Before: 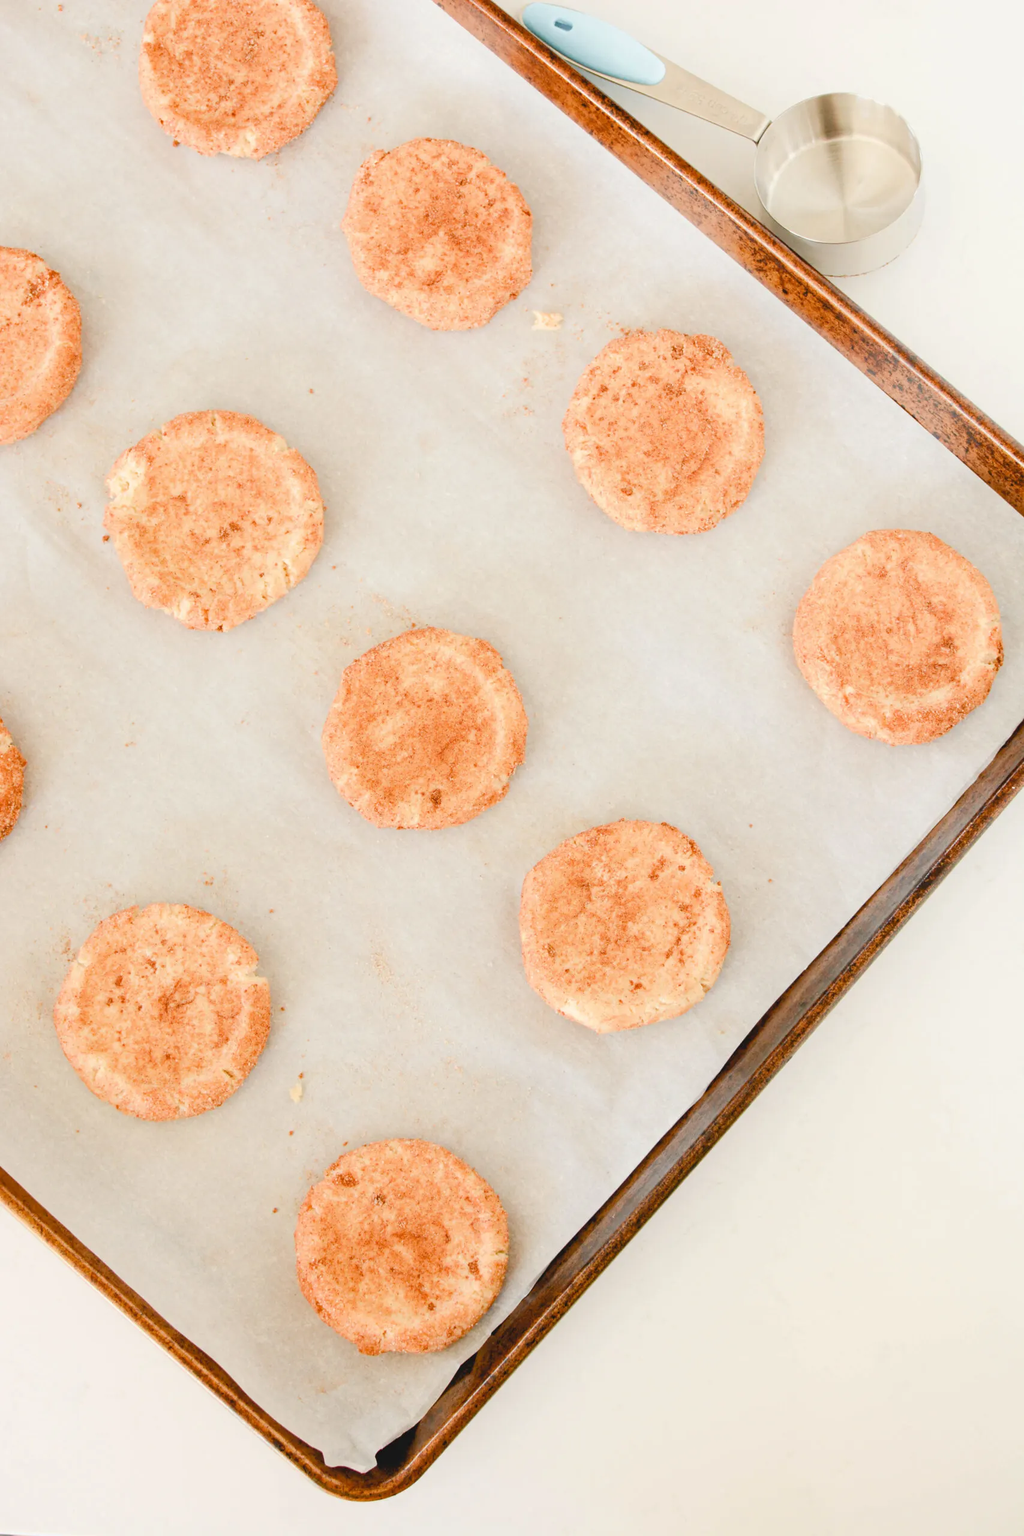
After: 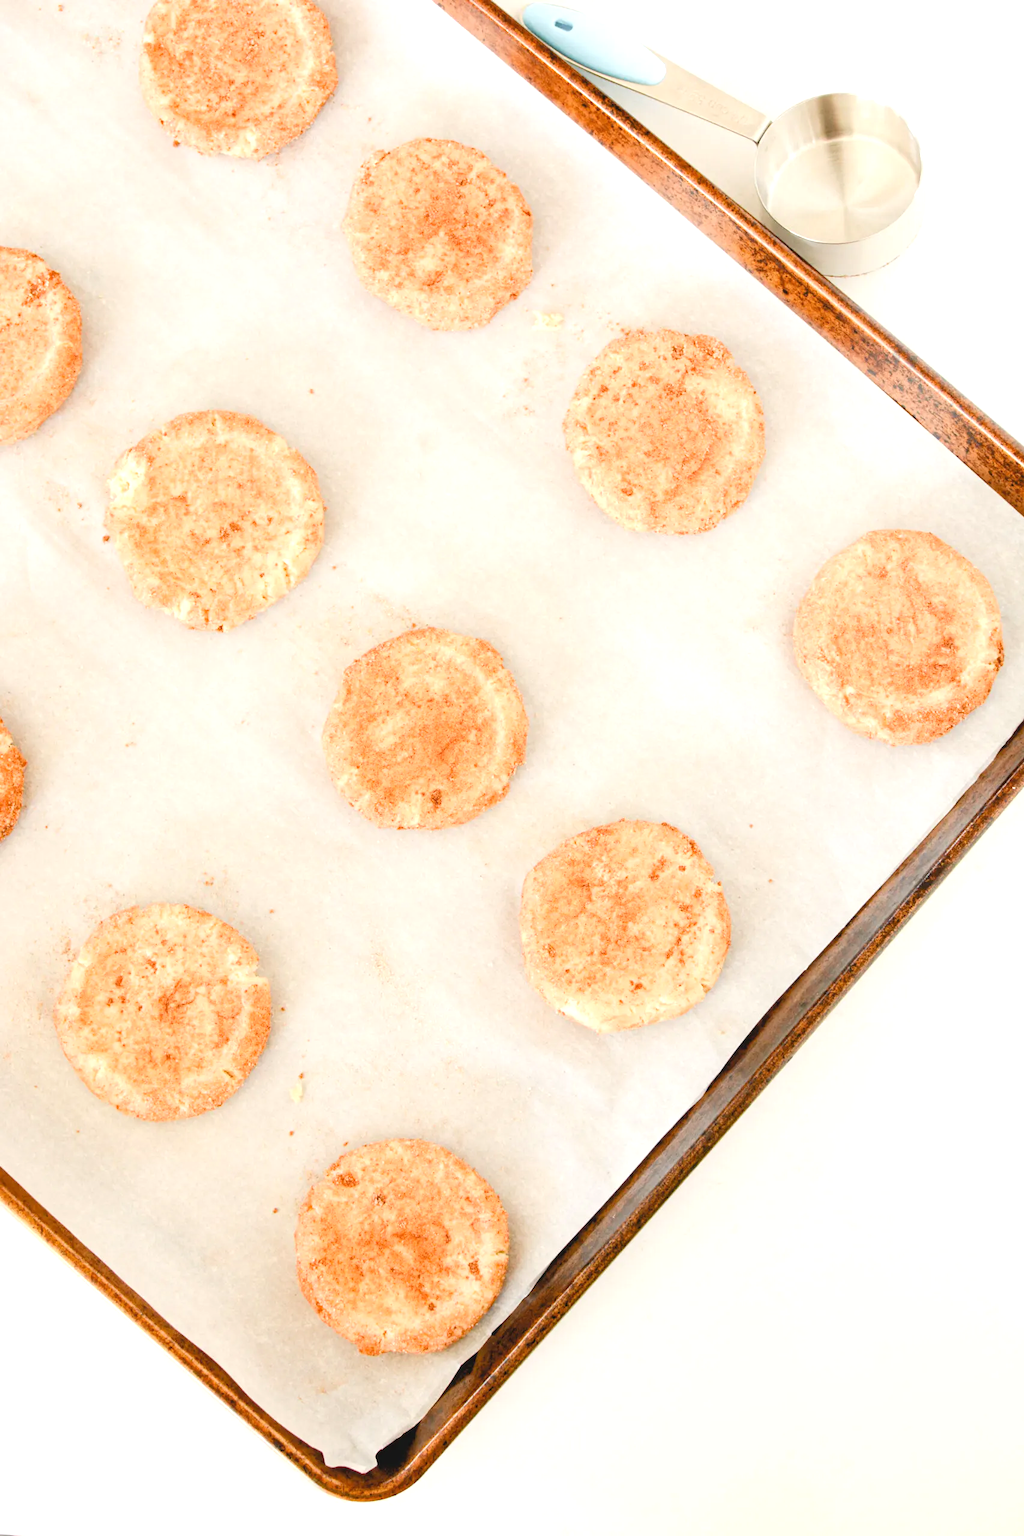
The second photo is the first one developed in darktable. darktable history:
tone equalizer: -8 EV -0.377 EV, -7 EV -0.354 EV, -6 EV -0.369 EV, -5 EV -0.207 EV, -3 EV 0.242 EV, -2 EV 0.36 EV, -1 EV 0.378 EV, +0 EV 0.43 EV
